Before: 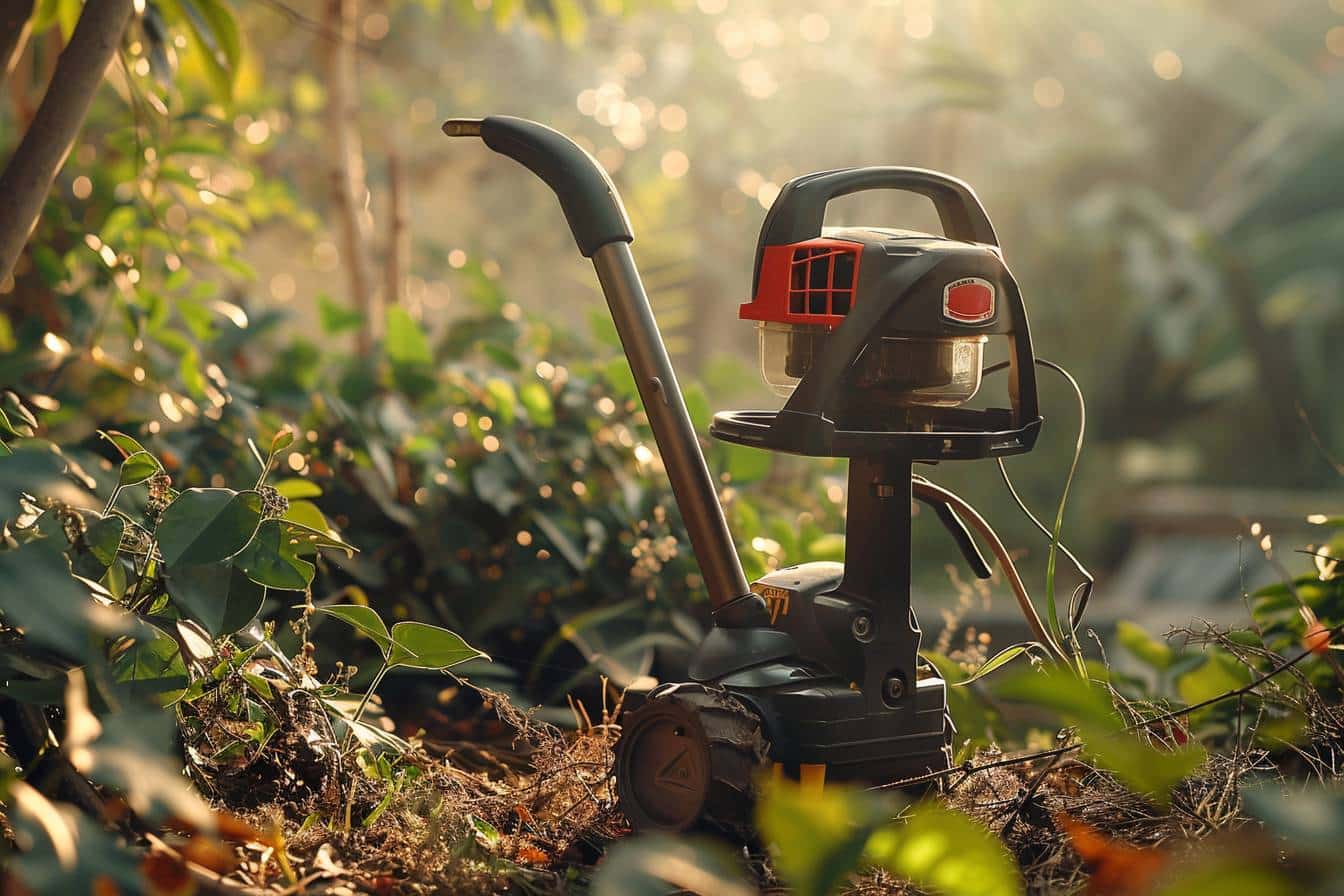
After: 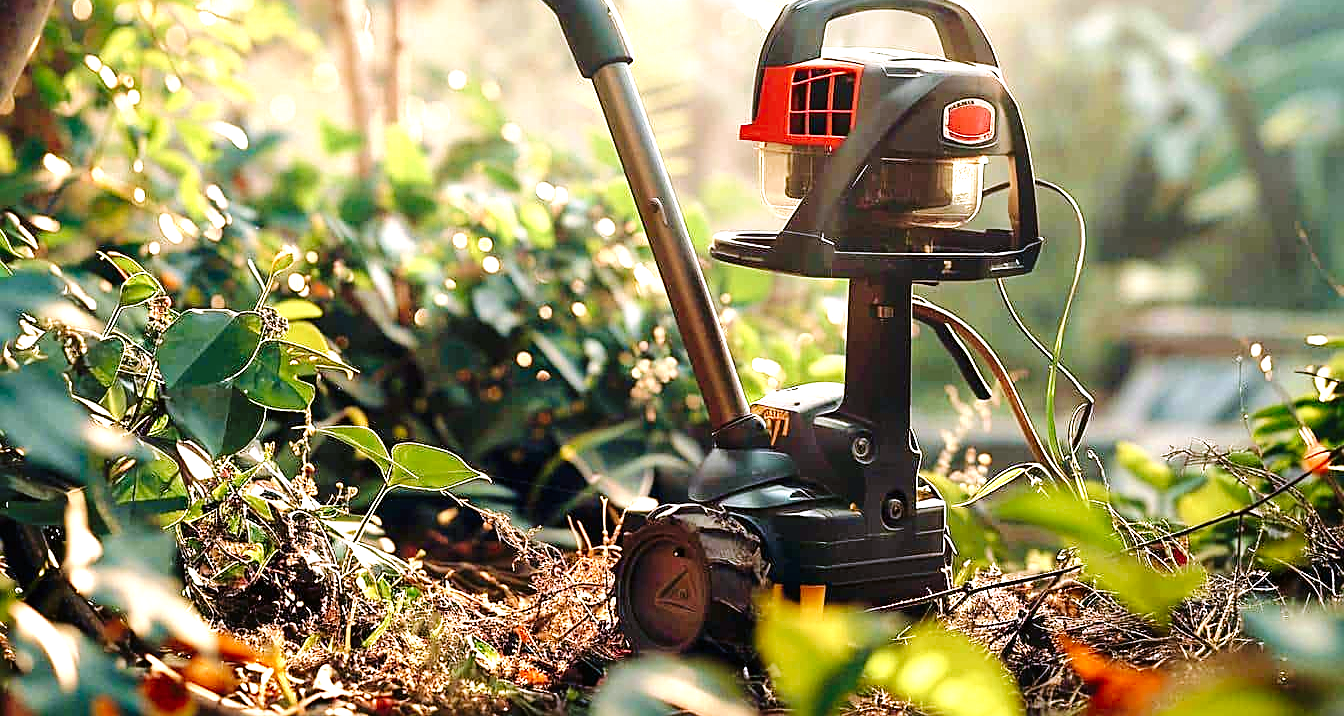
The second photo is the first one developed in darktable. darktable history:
crop and rotate: top 19.998%
tone curve: curves: ch0 [(0, 0) (0.003, 0.003) (0.011, 0.005) (0.025, 0.008) (0.044, 0.012) (0.069, 0.02) (0.1, 0.031) (0.136, 0.047) (0.177, 0.088) (0.224, 0.141) (0.277, 0.222) (0.335, 0.32) (0.399, 0.425) (0.468, 0.524) (0.543, 0.623) (0.623, 0.716) (0.709, 0.796) (0.801, 0.88) (0.898, 0.959) (1, 1)], preserve colors none
exposure: black level correction 0, exposure 1.1 EV, compensate exposure bias true, compensate highlight preservation false
color correction: highlights a* 3.12, highlights b* -1.55, shadows a* -0.101, shadows b* 2.52, saturation 0.98
local contrast: mode bilateral grid, contrast 20, coarseness 50, detail 130%, midtone range 0.2
velvia: on, module defaults
color calibration: x 0.37, y 0.382, temperature 4313.32 K
sharpen: on, module defaults
